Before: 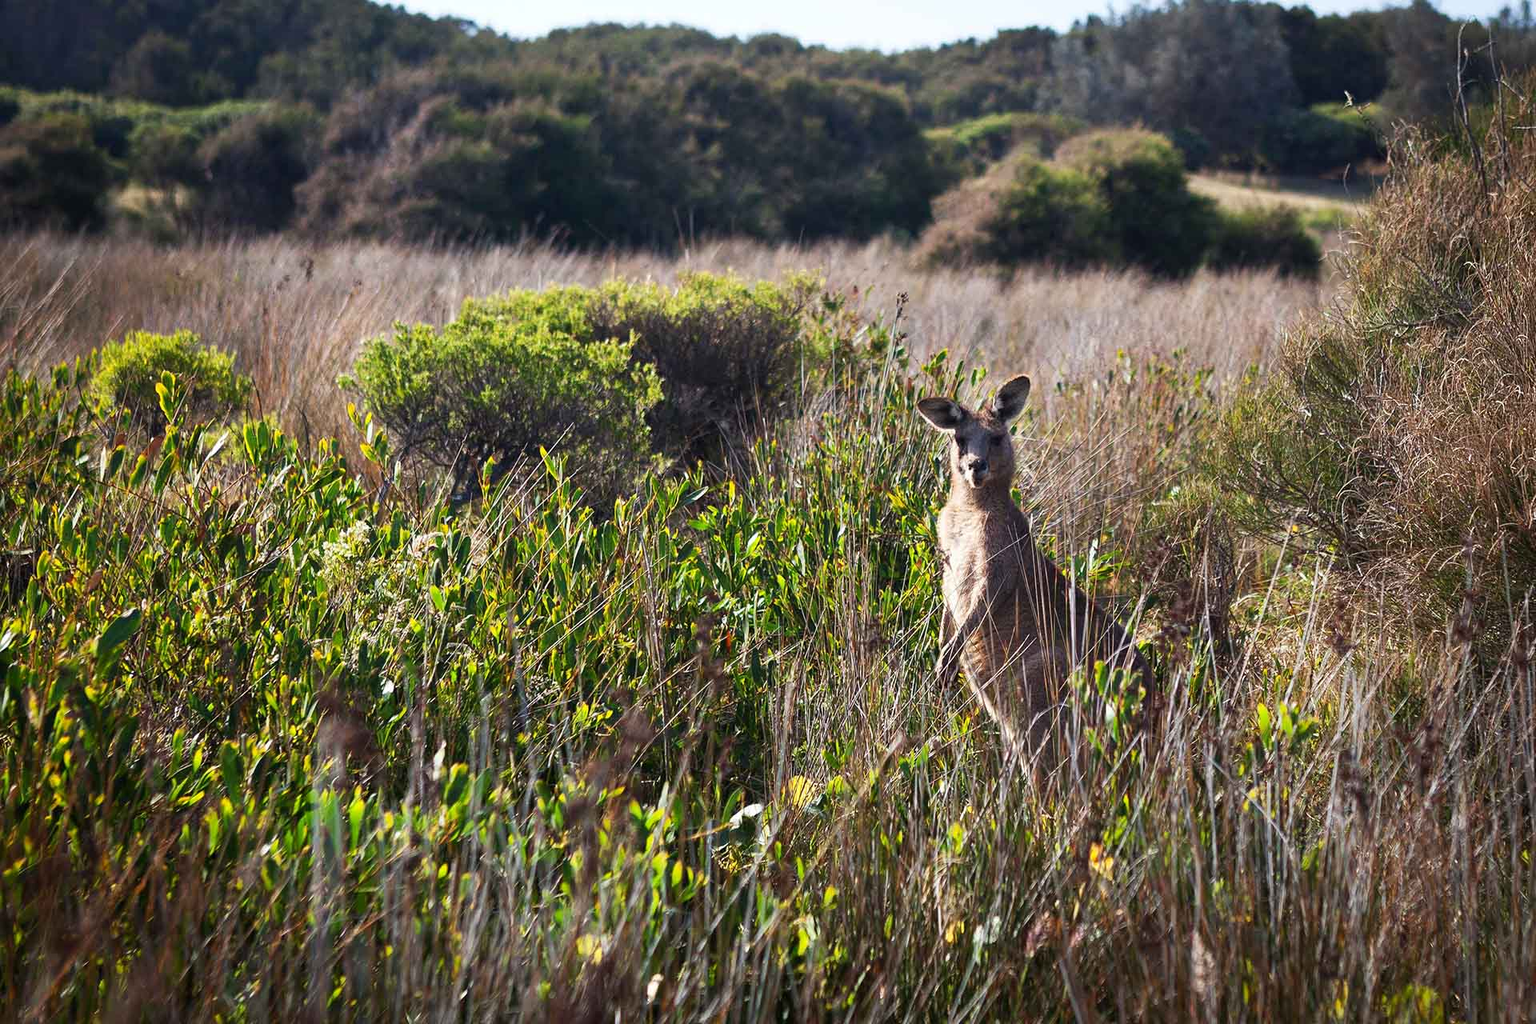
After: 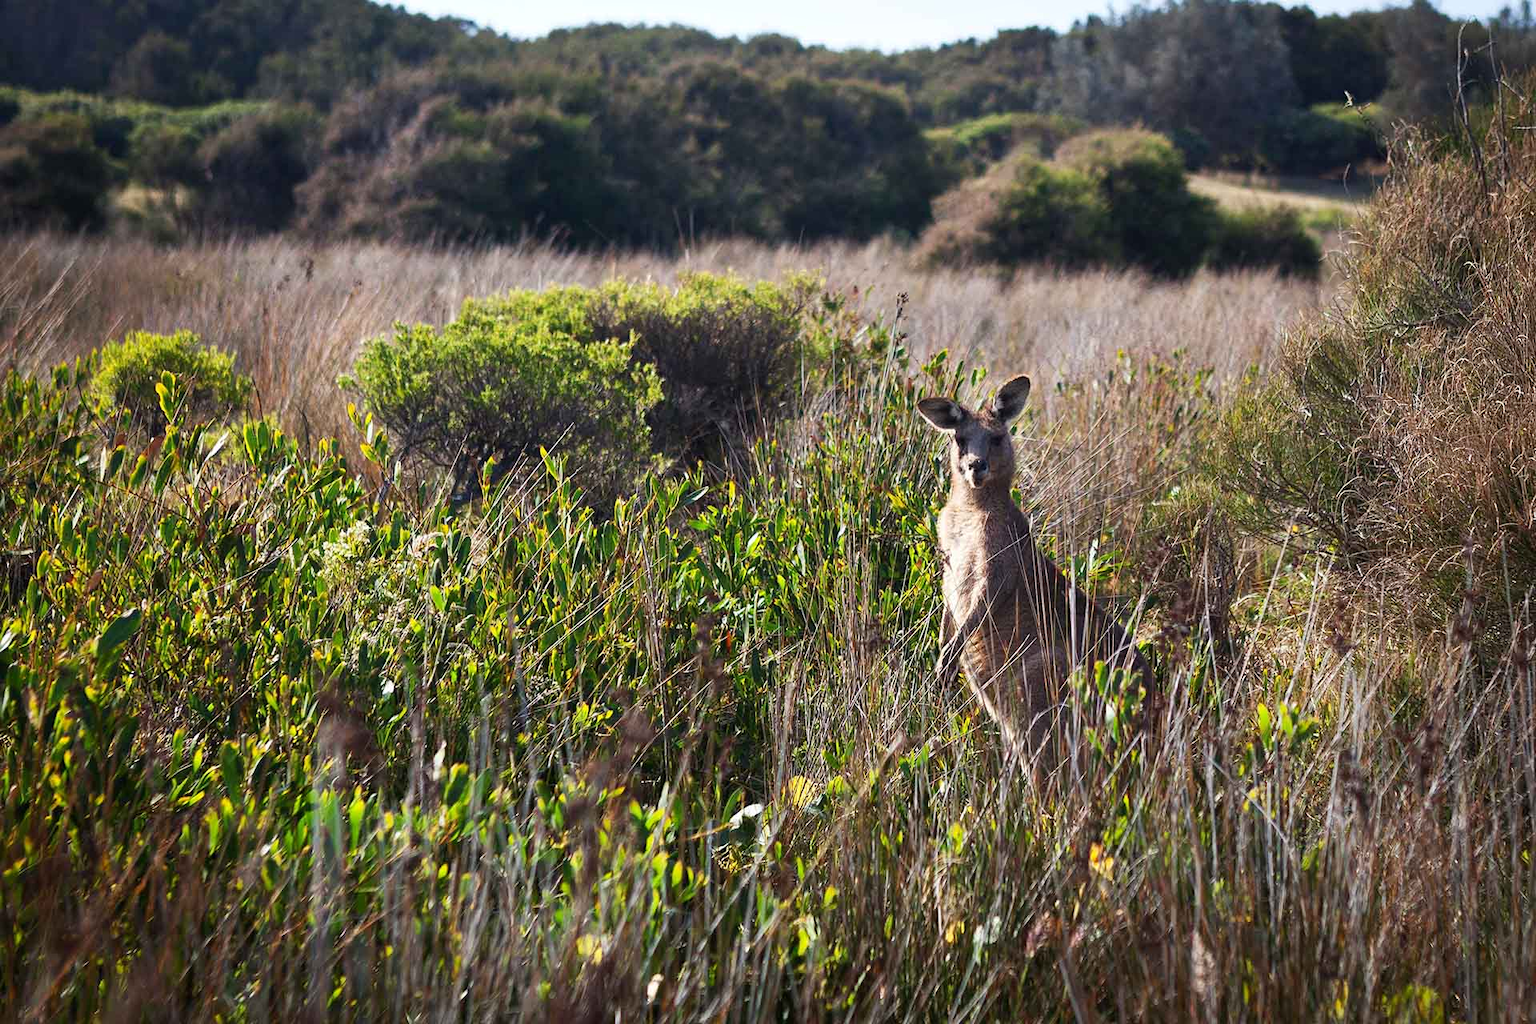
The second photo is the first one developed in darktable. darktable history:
tone equalizer: mask exposure compensation -0.487 EV
